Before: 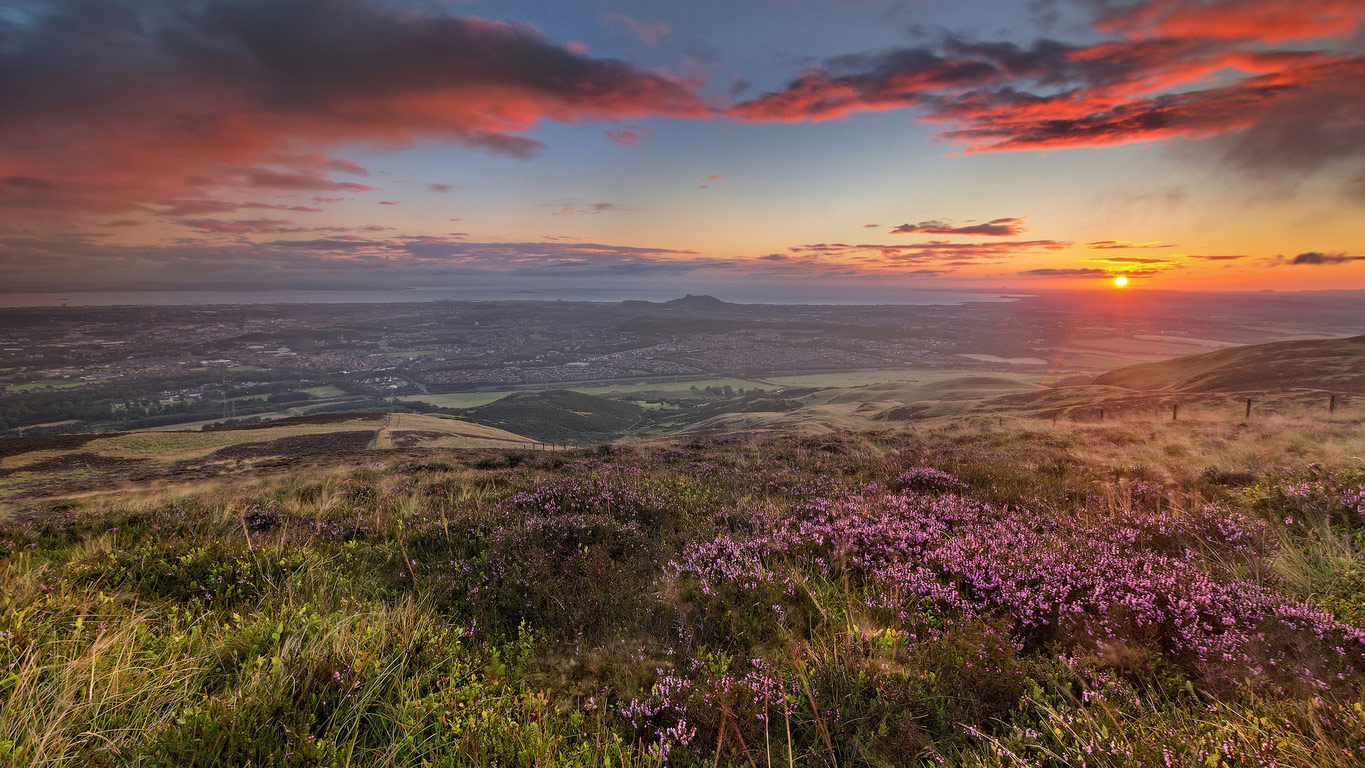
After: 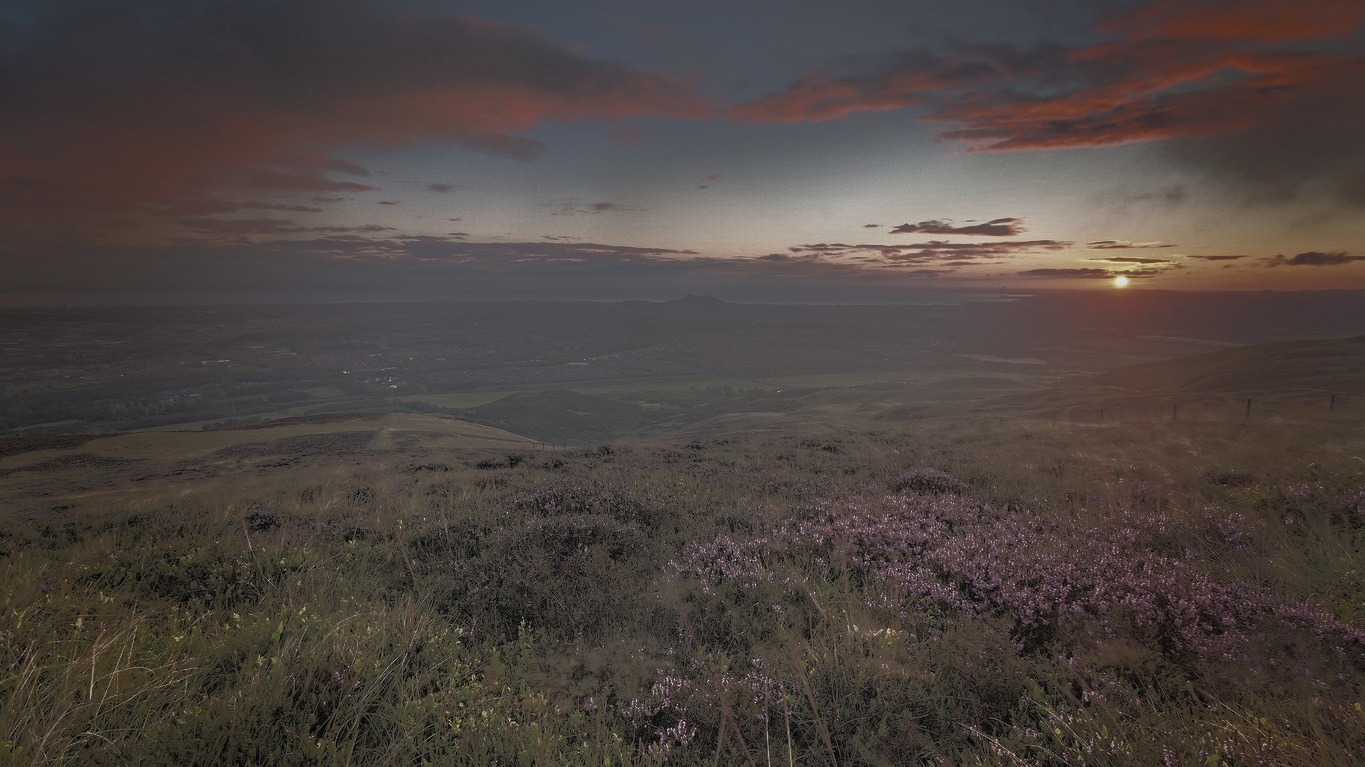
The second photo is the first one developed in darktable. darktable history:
color correction: highlights b* -0.015, saturation 0.322
tone curve: curves: ch0 [(0, 0) (0.003, 0.032) (0.53, 0.368) (0.901, 0.866) (1, 1)], color space Lab, independent channels, preserve colors none
crop: bottom 0.072%
vignetting: fall-off start 33.78%, fall-off radius 64.8%, saturation 0.376, width/height ratio 0.962, dithering 8-bit output
